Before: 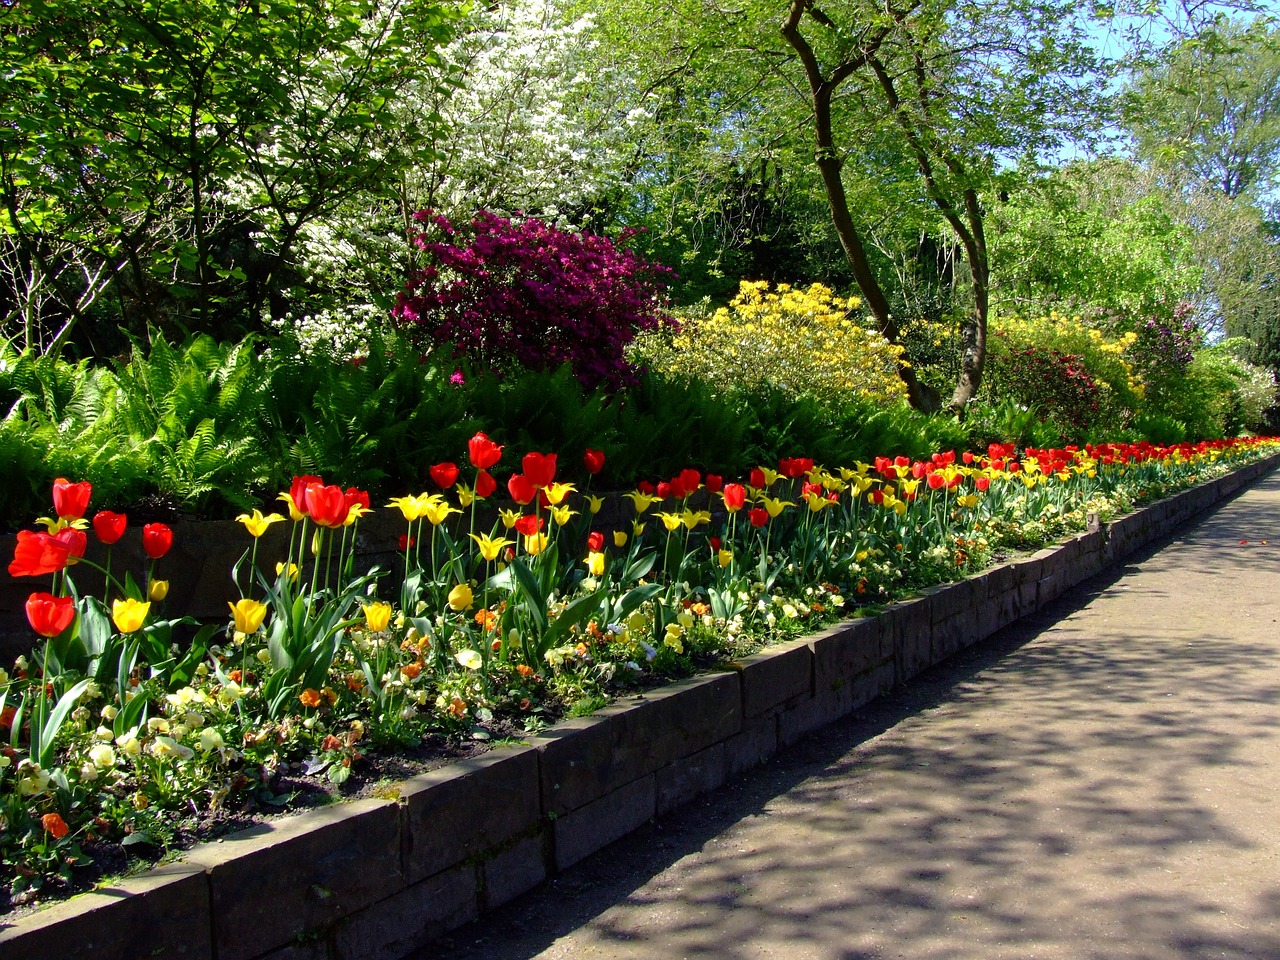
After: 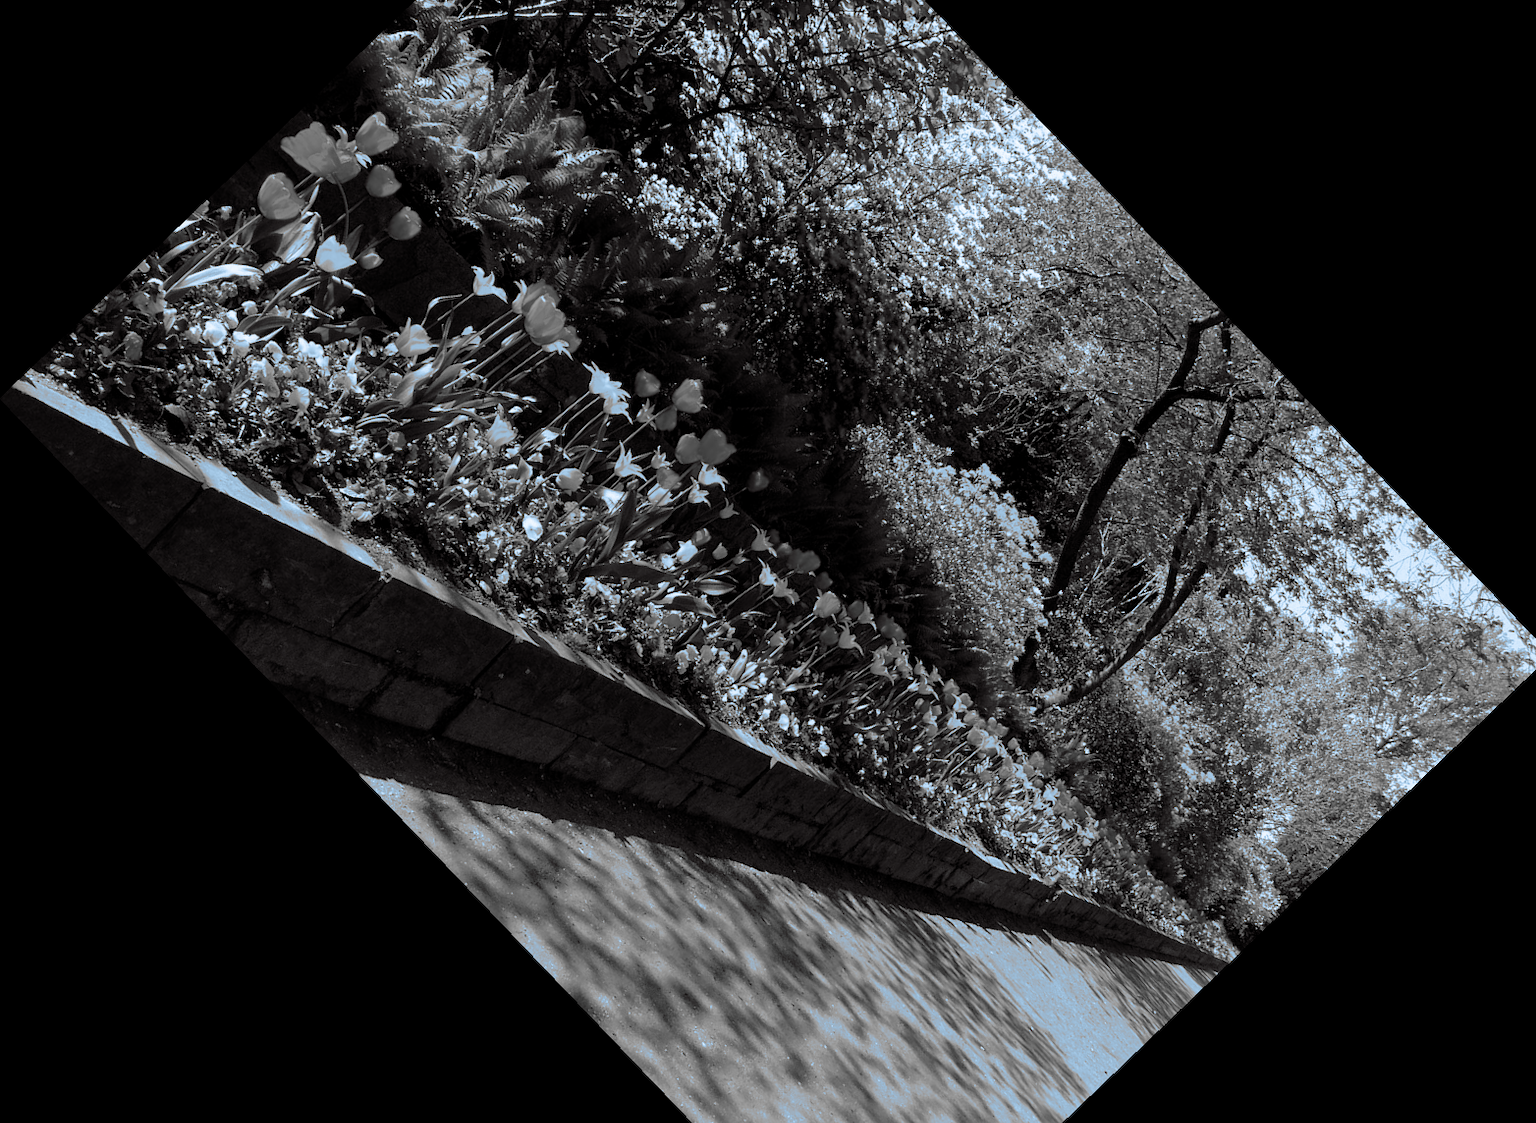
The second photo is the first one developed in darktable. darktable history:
crop and rotate: angle -46.26°, top 16.234%, right 0.912%, bottom 11.704%
color calibration: output gray [0.253, 0.26, 0.487, 0], gray › normalize channels true, illuminant same as pipeline (D50), adaptation XYZ, x 0.346, y 0.359, gamut compression 0
contrast brightness saturation: contrast 0.1, saturation -0.36
split-toning: shadows › hue 351.18°, shadows › saturation 0.86, highlights › hue 218.82°, highlights › saturation 0.73, balance -19.167
local contrast: mode bilateral grid, contrast 20, coarseness 50, detail 120%, midtone range 0.2
